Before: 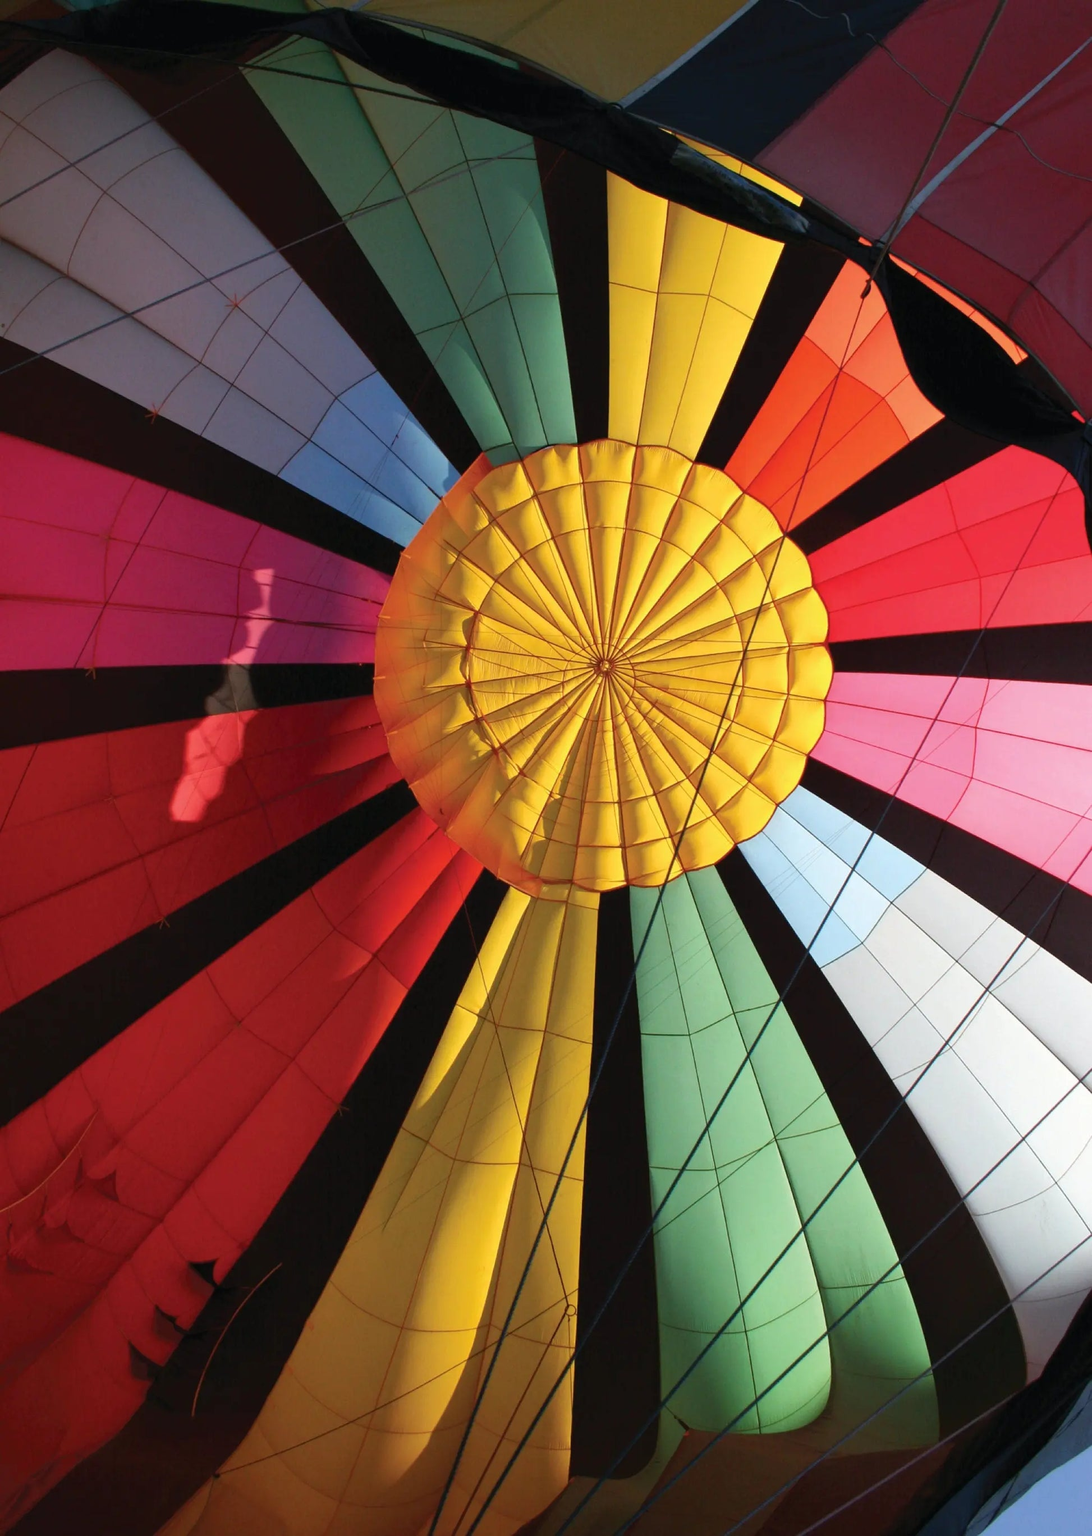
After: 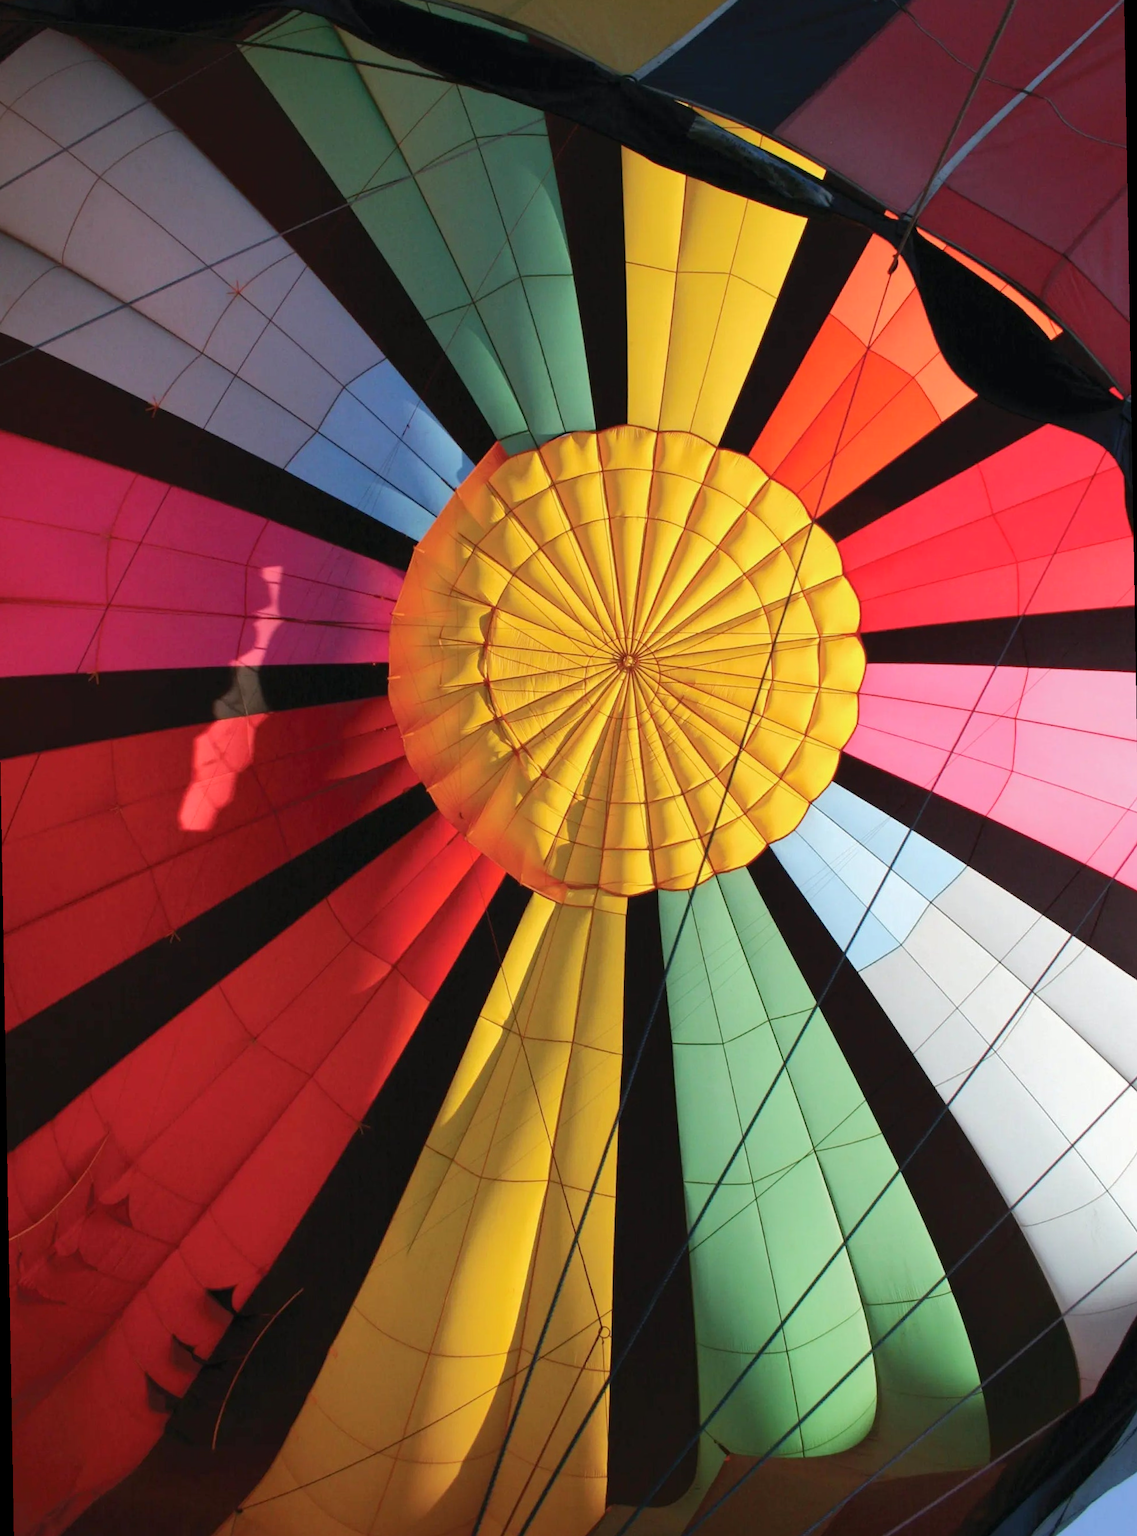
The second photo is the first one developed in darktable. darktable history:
rotate and perspective: rotation -1°, crop left 0.011, crop right 0.989, crop top 0.025, crop bottom 0.975
base curve: curves: ch0 [(0, 0) (0.262, 0.32) (0.722, 0.705) (1, 1)]
